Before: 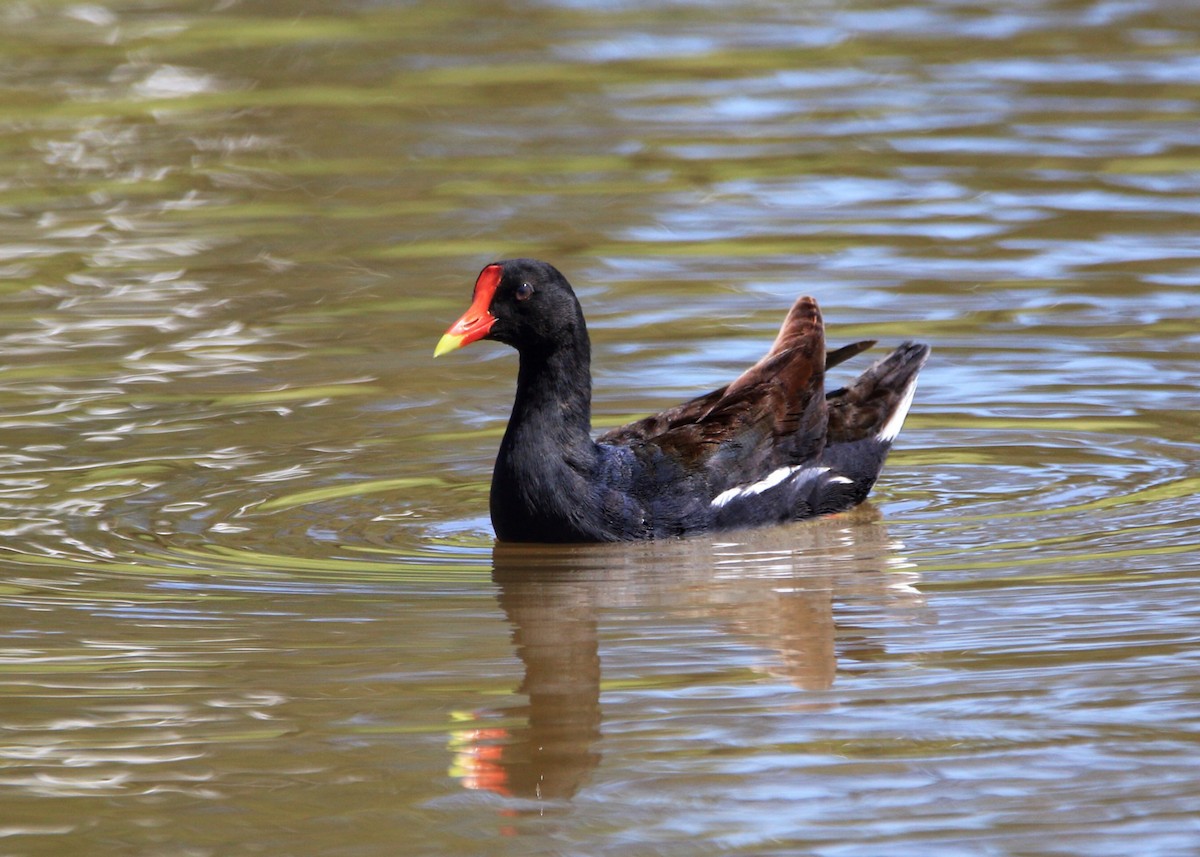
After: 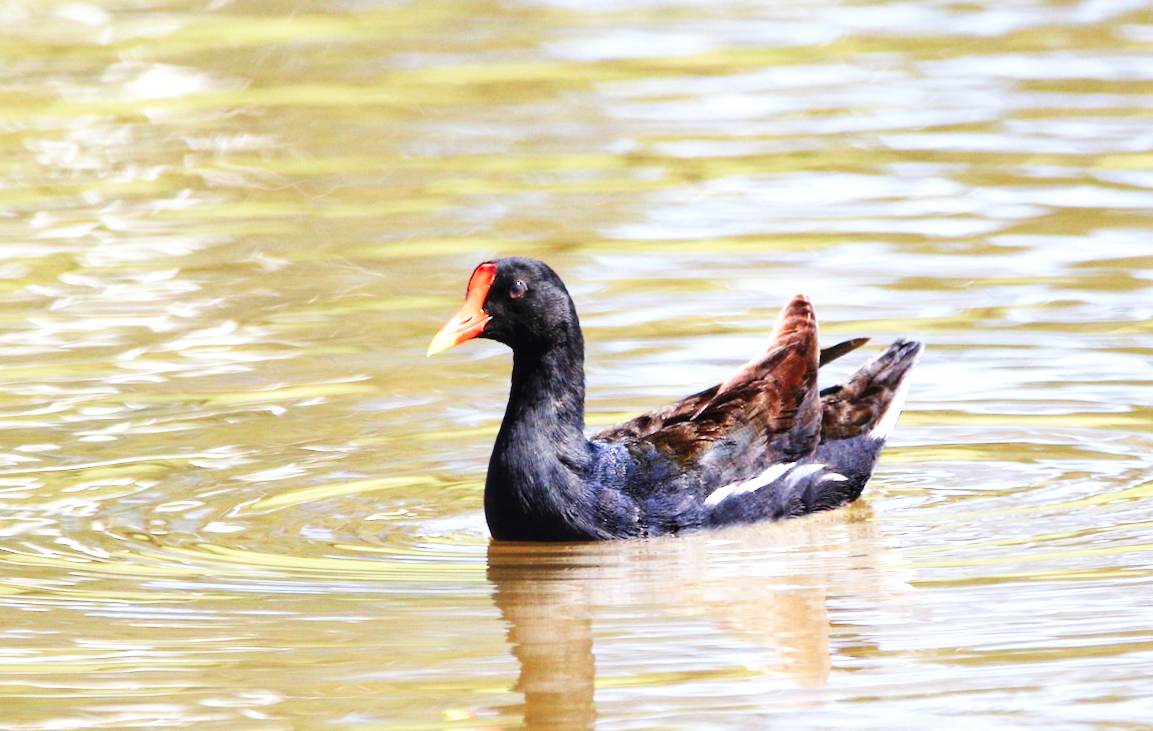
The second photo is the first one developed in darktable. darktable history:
base curve: curves: ch0 [(0, 0.003) (0.001, 0.002) (0.006, 0.004) (0.02, 0.022) (0.048, 0.086) (0.094, 0.234) (0.162, 0.431) (0.258, 0.629) (0.385, 0.8) (0.548, 0.918) (0.751, 0.988) (1, 1)], preserve colors none
crop and rotate: angle 0.2°, left 0.275%, right 3.127%, bottom 14.18%
exposure: black level correction -0.002, exposure 0.54 EV, compensate highlight preservation false
